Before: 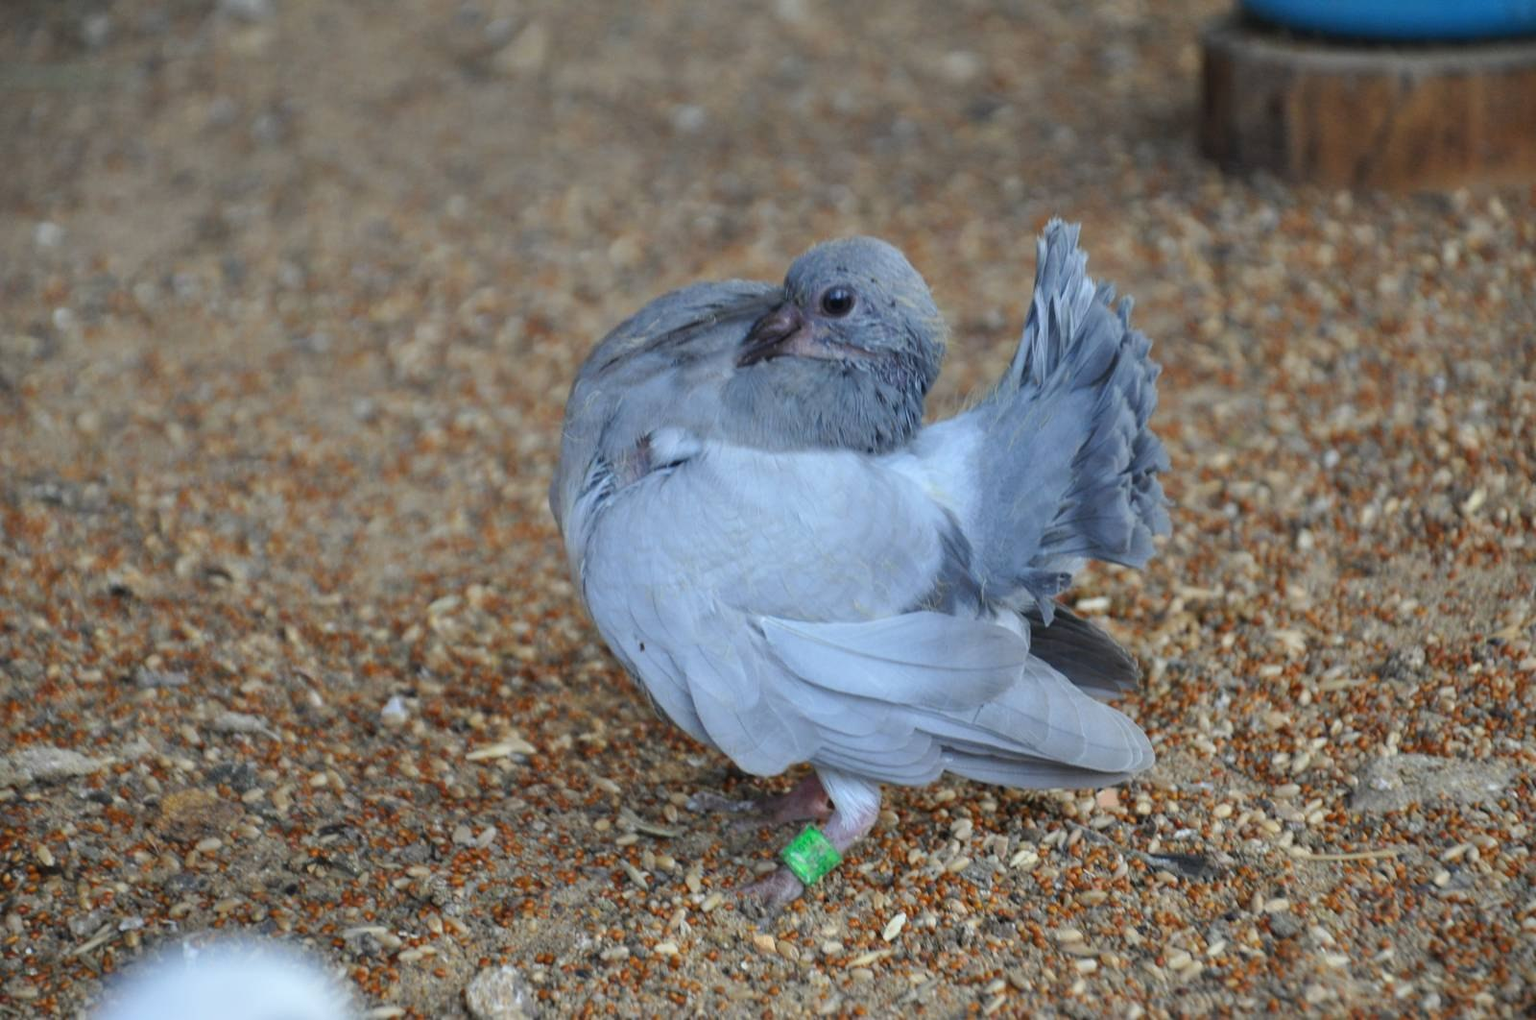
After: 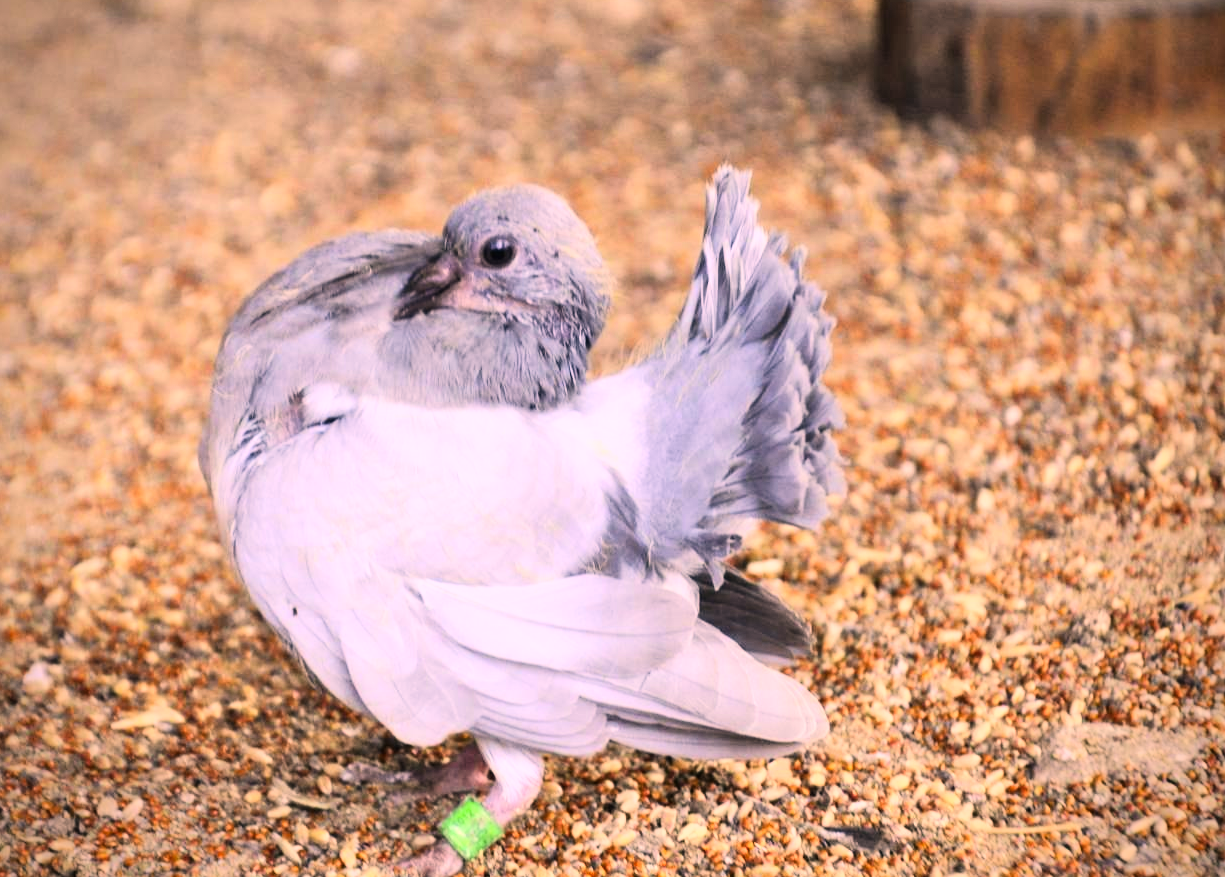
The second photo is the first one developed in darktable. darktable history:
crop: left 23.404%, top 5.87%, bottom 11.517%
base curve: curves: ch0 [(0, 0) (0.007, 0.004) (0.027, 0.03) (0.046, 0.07) (0.207, 0.54) (0.442, 0.872) (0.673, 0.972) (1, 1)]
color correction: highlights a* 21.05, highlights b* 19.91
vignetting: saturation 0
